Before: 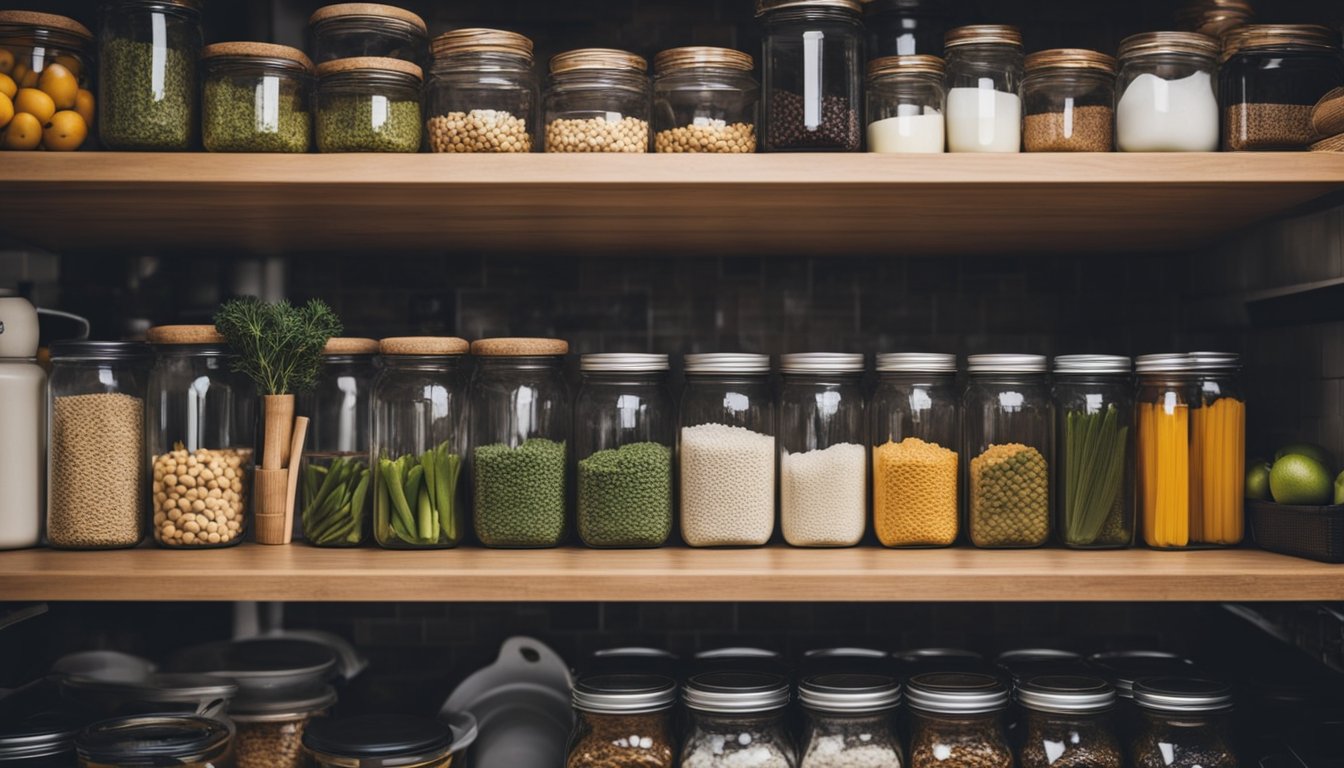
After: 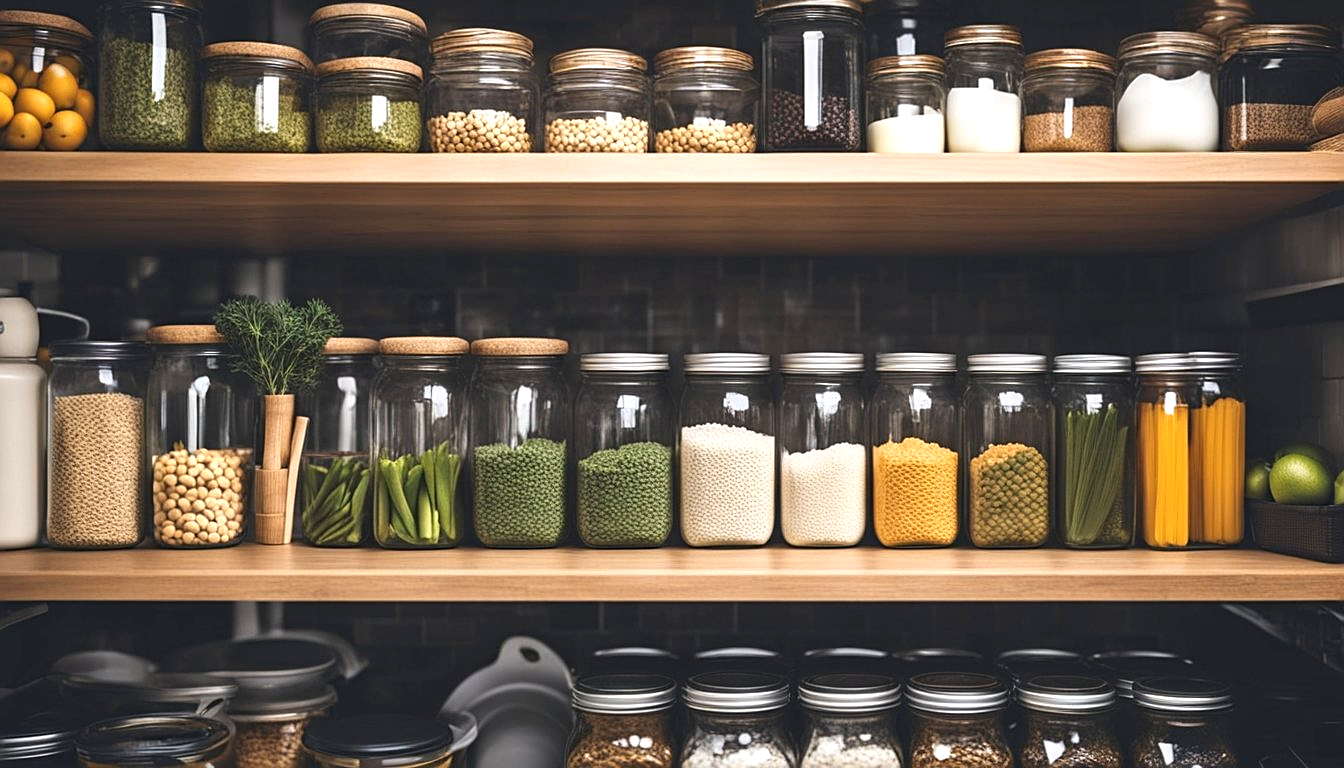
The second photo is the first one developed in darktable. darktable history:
sharpen: on, module defaults
exposure: exposure 0.64 EV, compensate highlight preservation false
